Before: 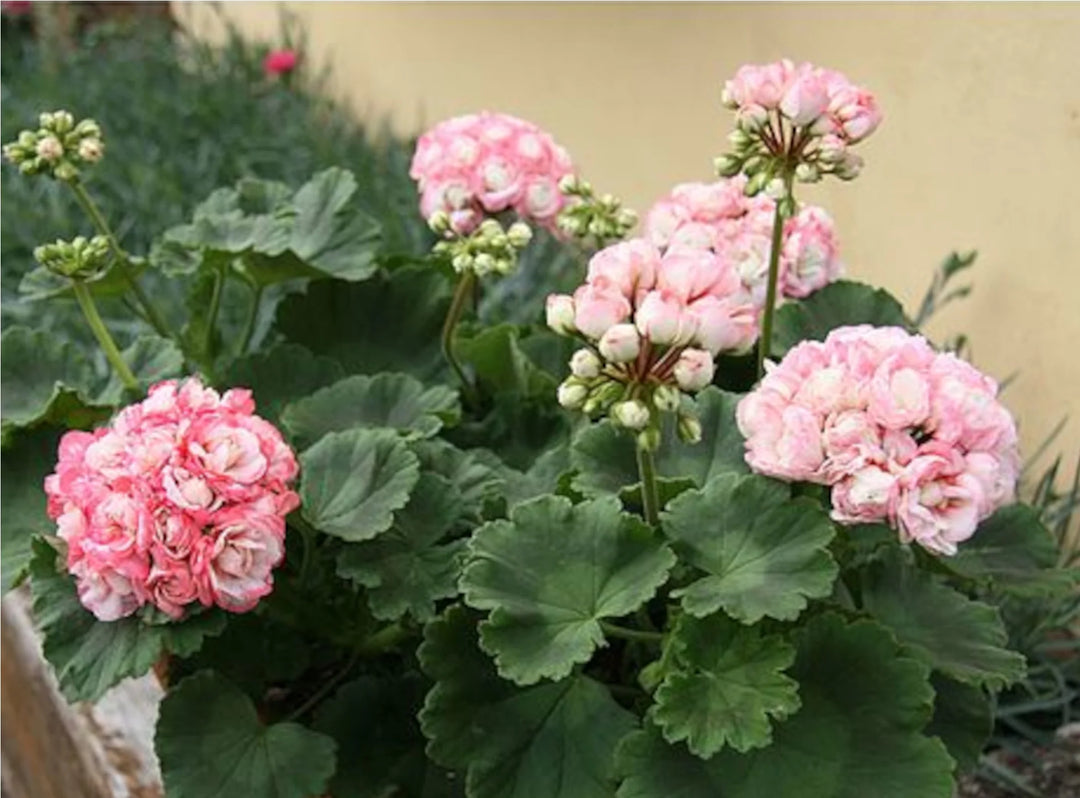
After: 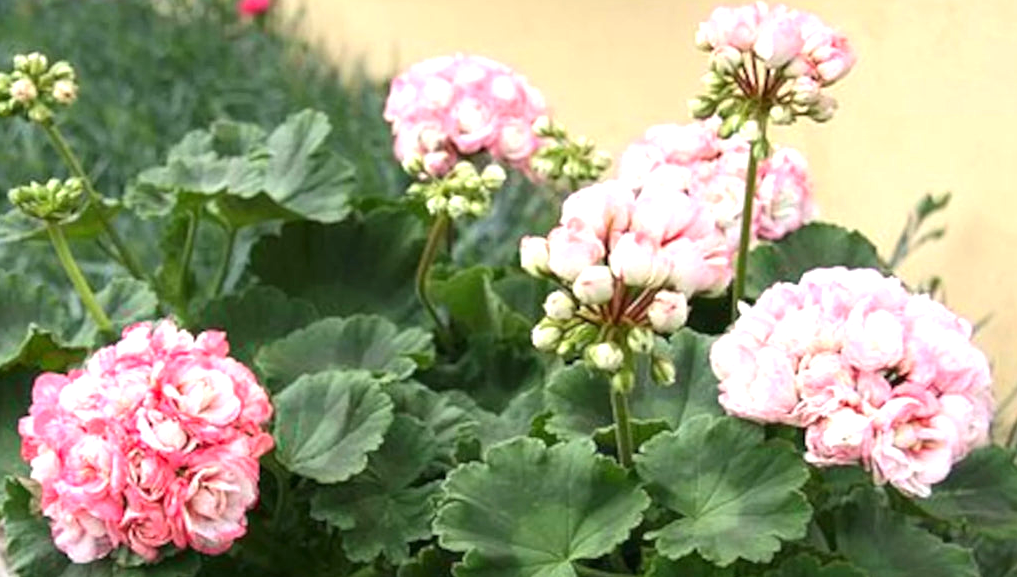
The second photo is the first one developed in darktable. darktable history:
contrast brightness saturation: contrast 0.038, saturation 0.07
crop: left 2.415%, top 7.381%, right 3.369%, bottom 20.23%
exposure: black level correction 0, exposure 0.698 EV, compensate exposure bias true, compensate highlight preservation false
